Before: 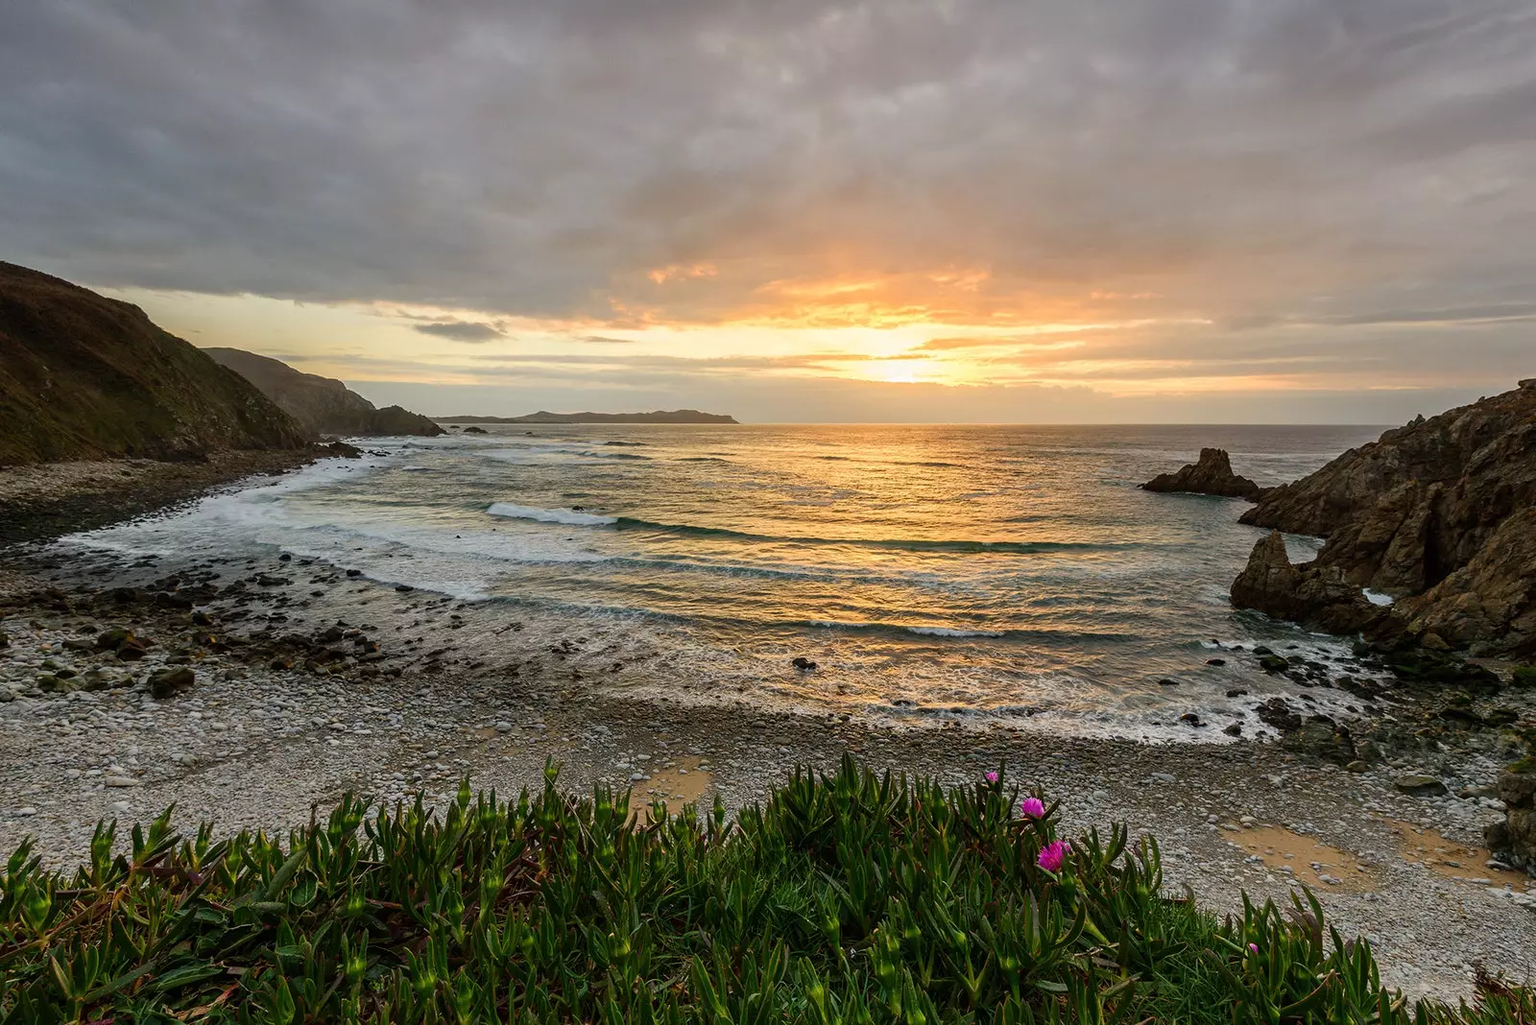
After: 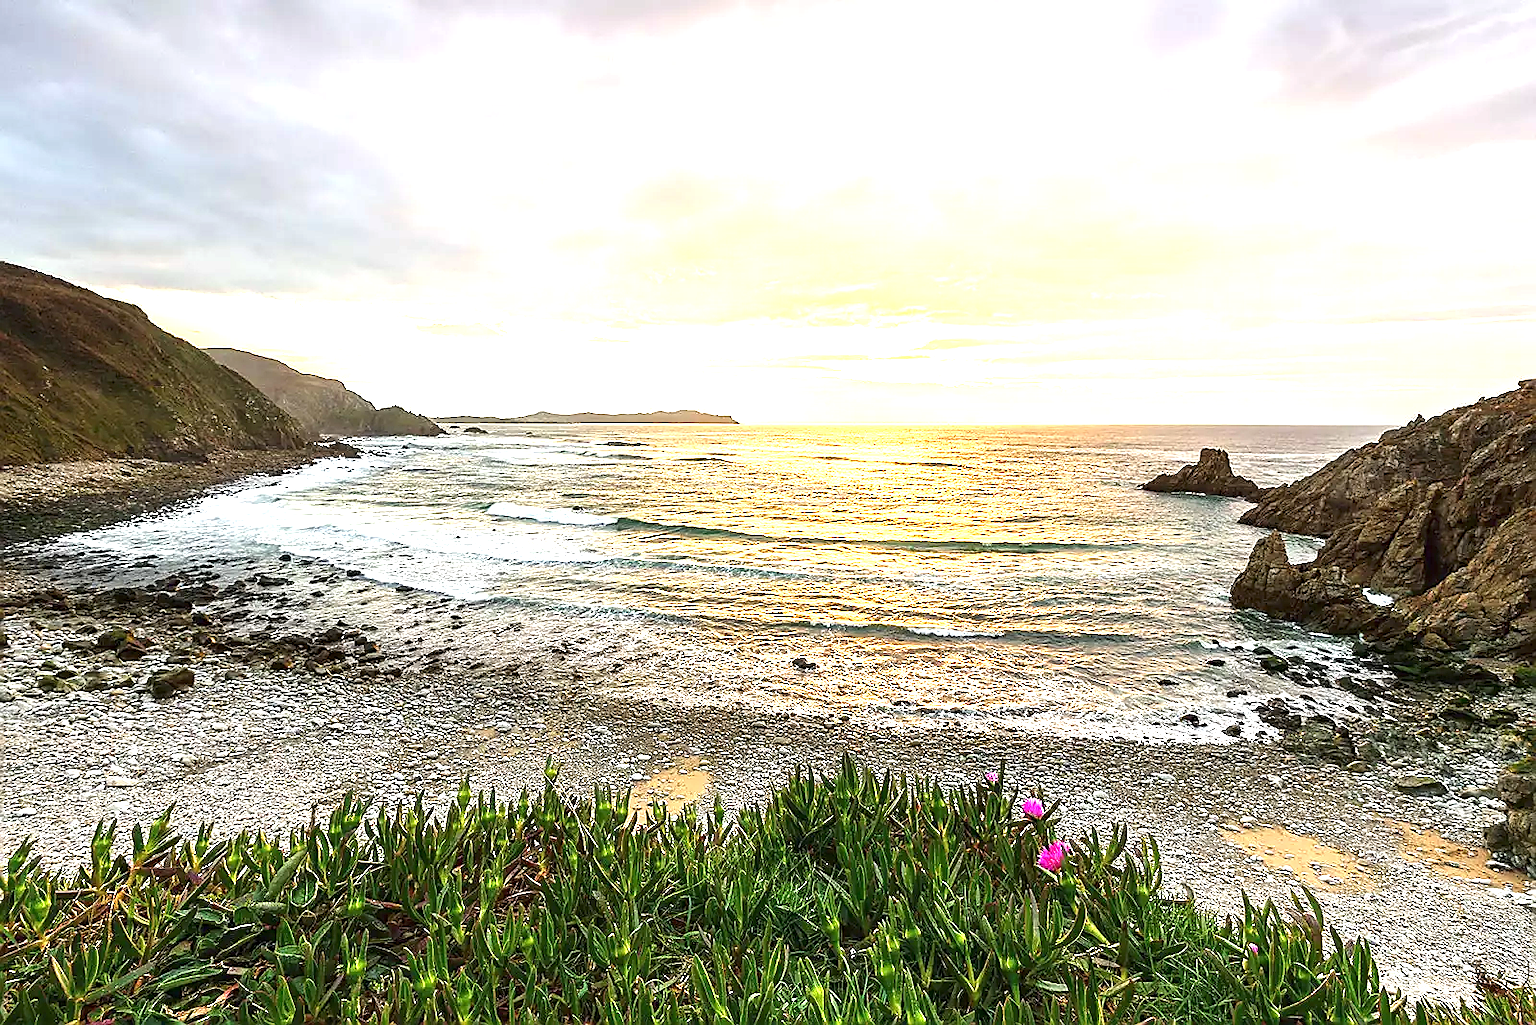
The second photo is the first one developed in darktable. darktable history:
sharpen: radius 1.348, amount 1.242, threshold 0.827
color calibration: illuminant same as pipeline (D50), adaptation XYZ, x 0.347, y 0.357, temperature 5004.33 K
exposure: black level correction 0, exposure 1.975 EV, compensate highlight preservation false
